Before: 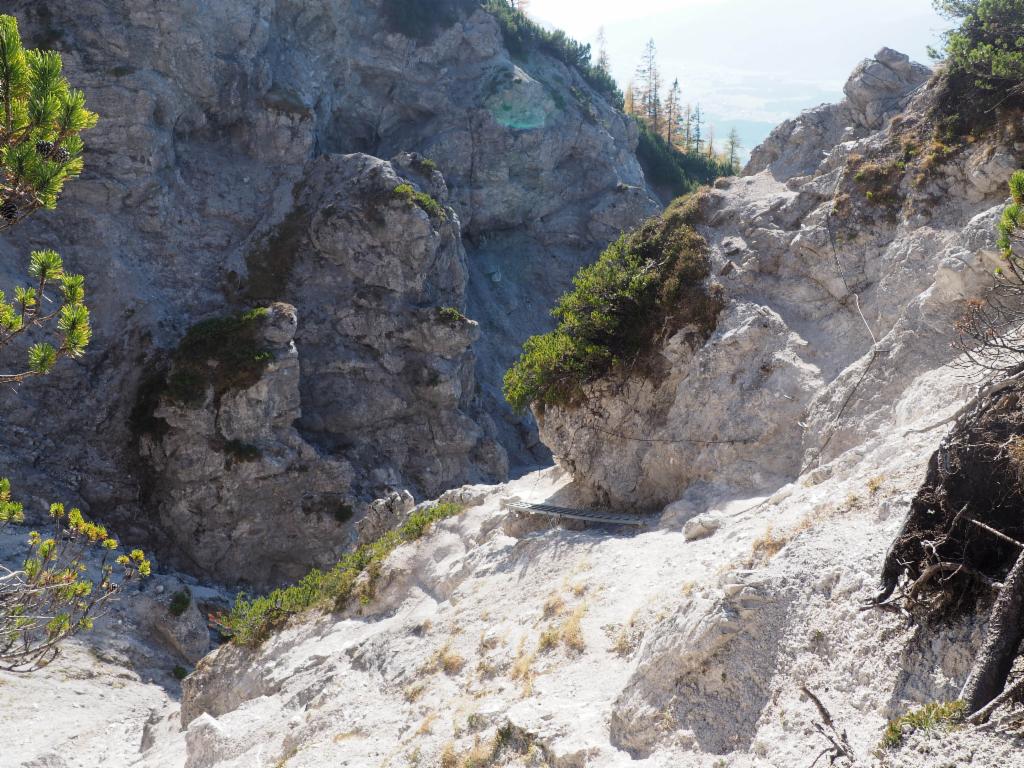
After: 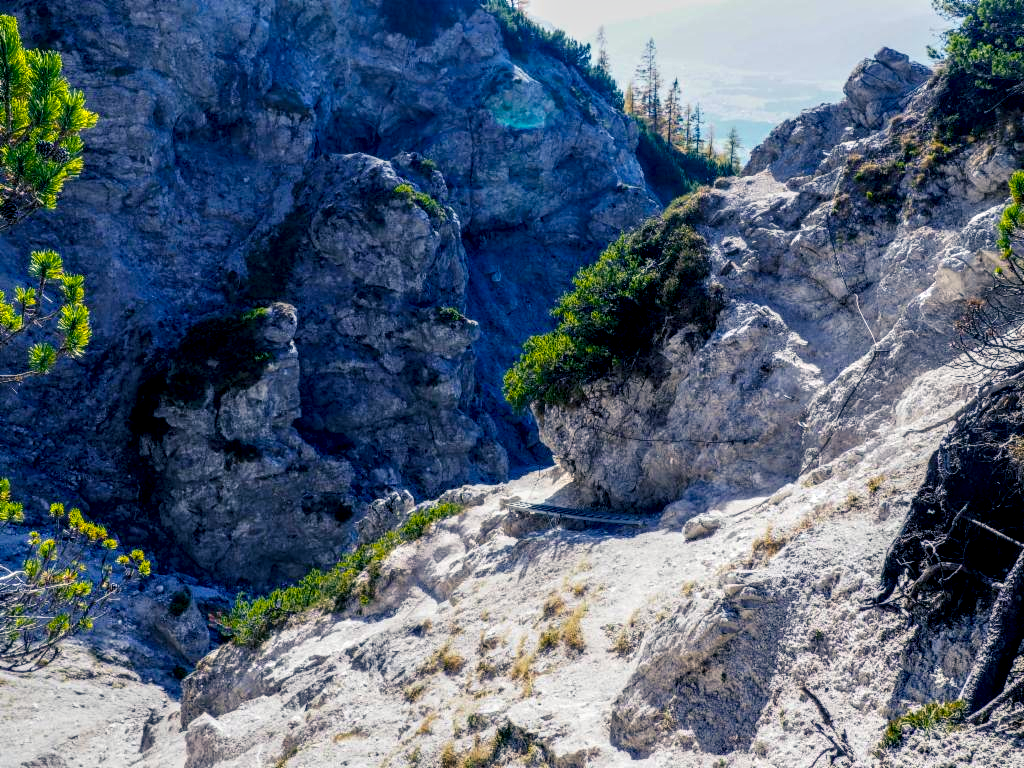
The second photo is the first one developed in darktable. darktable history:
exposure: exposure -0.461 EV, compensate highlight preservation false
local contrast: highlights 13%, shadows 38%, detail 183%, midtone range 0.473
color balance rgb: shadows lift › luminance -41.11%, shadows lift › chroma 14.212%, shadows lift › hue 258.06°, shadows fall-off 101.169%, linear chroma grading › global chroma 22.689%, perceptual saturation grading › global saturation 39.473%, mask middle-gray fulcrum 22.72%
